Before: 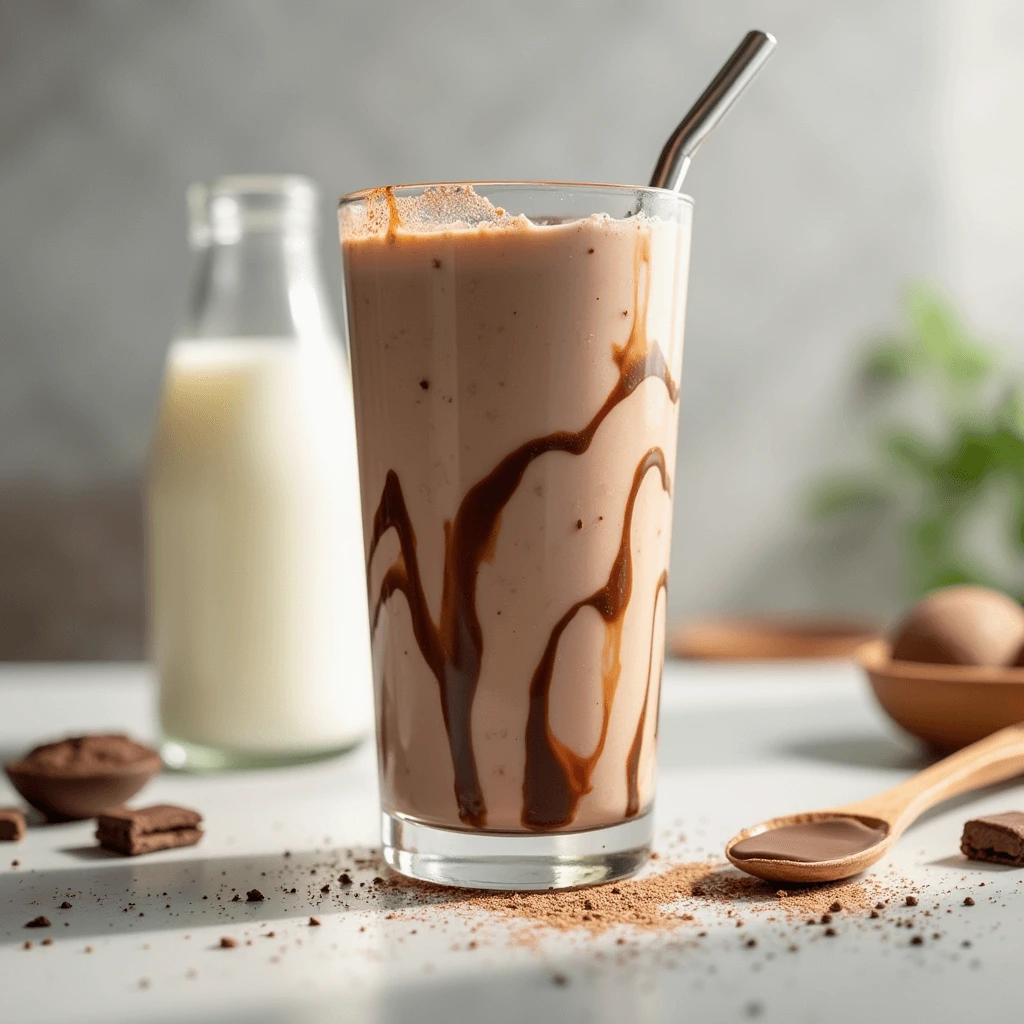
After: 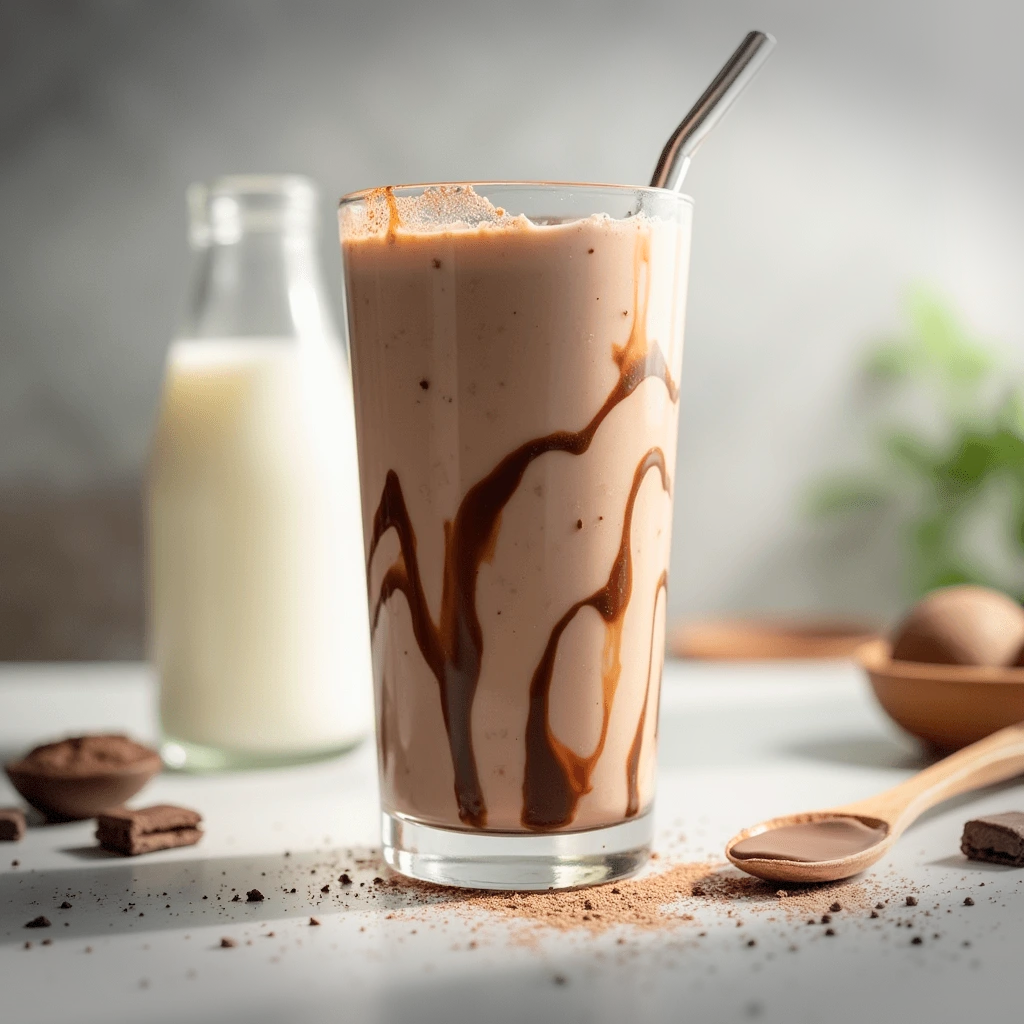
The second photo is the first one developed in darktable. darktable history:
shadows and highlights: highlights 71.92, soften with gaussian
vignetting: fall-off start 100.79%, width/height ratio 1.303, dithering 8-bit output, unbound false
